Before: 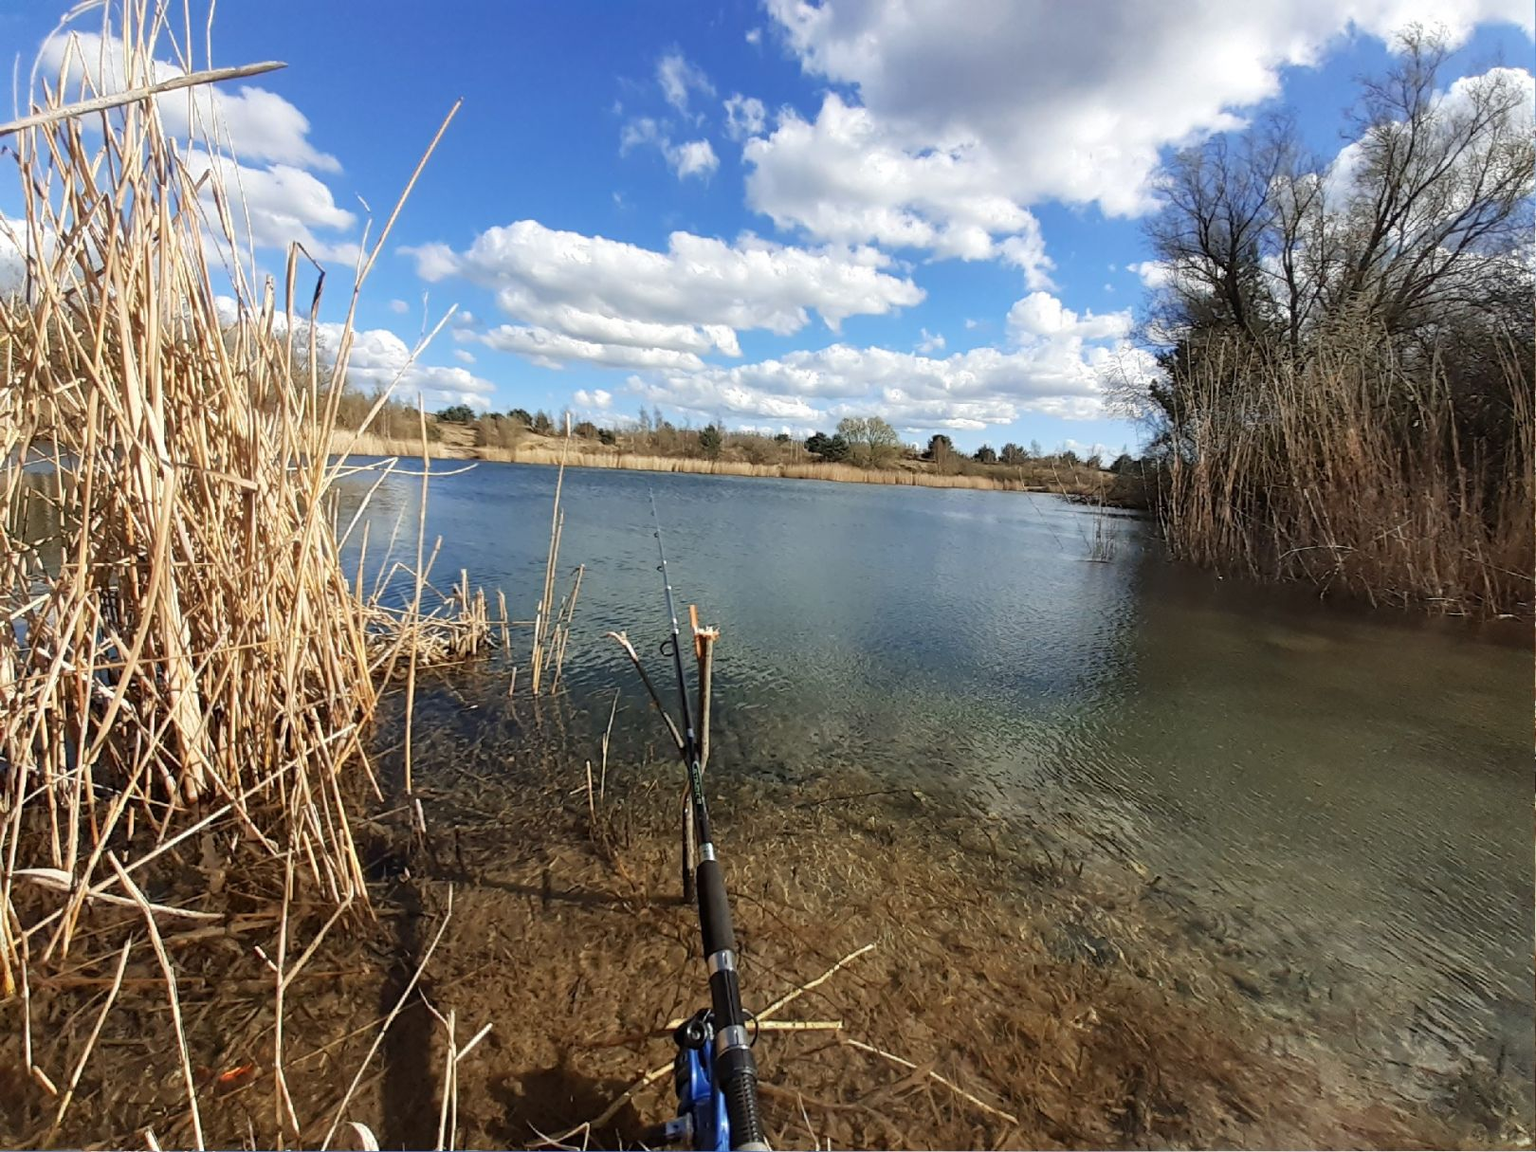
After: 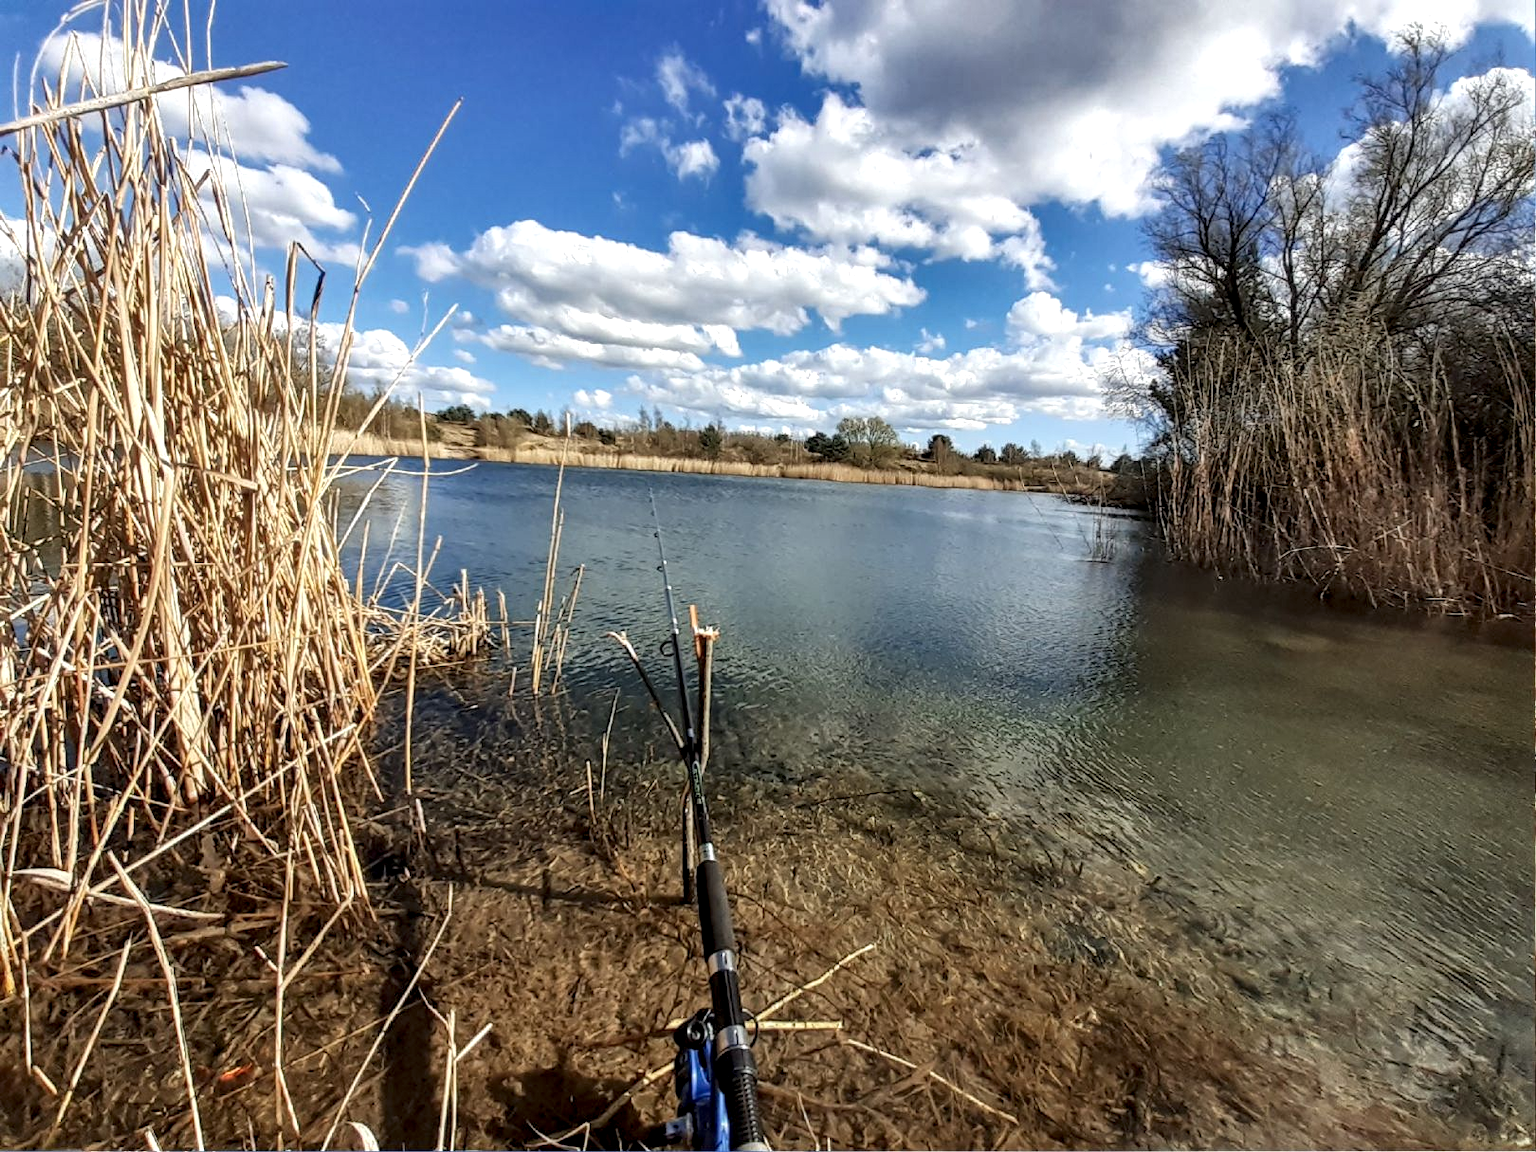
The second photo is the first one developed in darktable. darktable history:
shadows and highlights: low approximation 0.01, soften with gaussian
local contrast: highlights 59%, detail 145%
